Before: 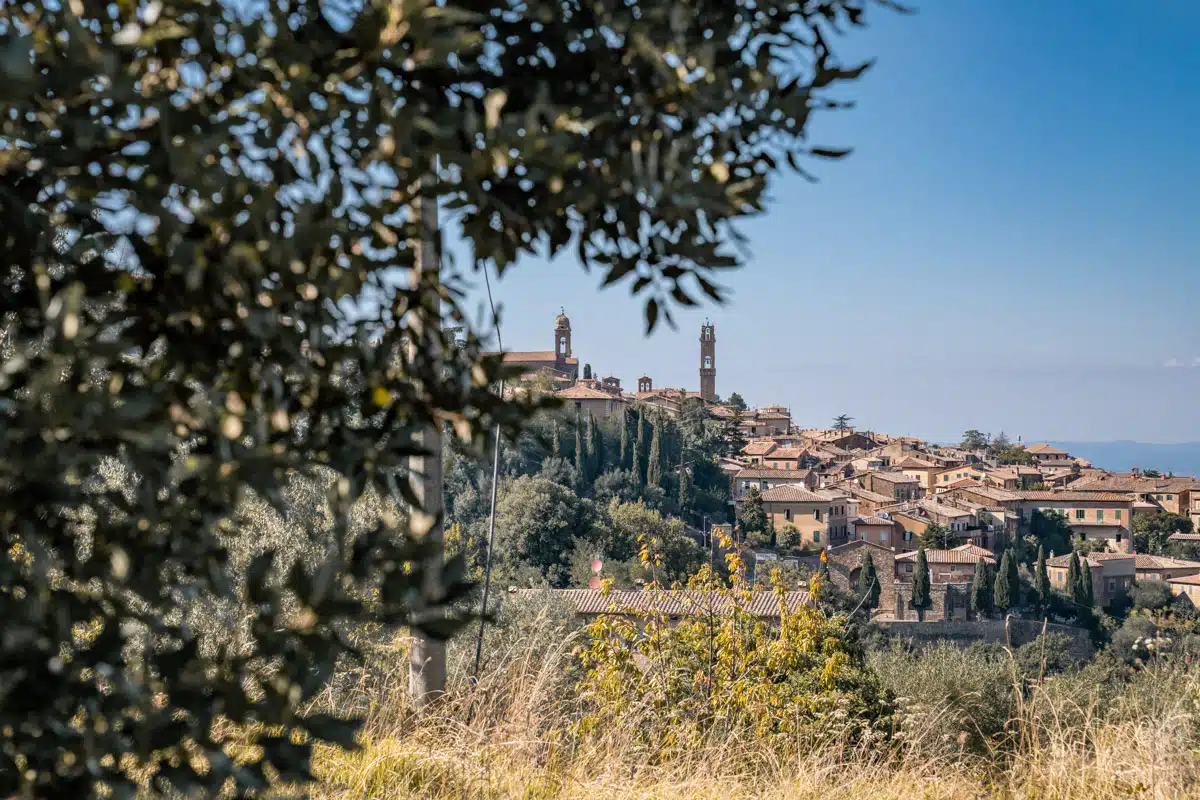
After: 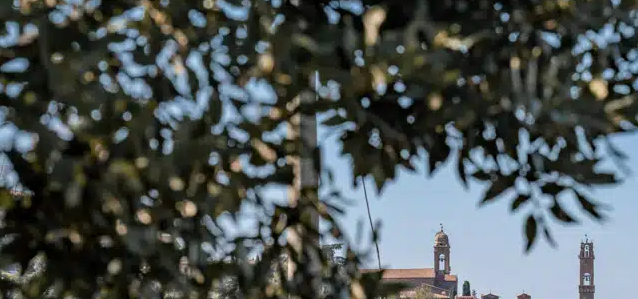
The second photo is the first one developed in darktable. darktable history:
crop: left 10.093%, top 10.48%, right 36.669%, bottom 52.068%
